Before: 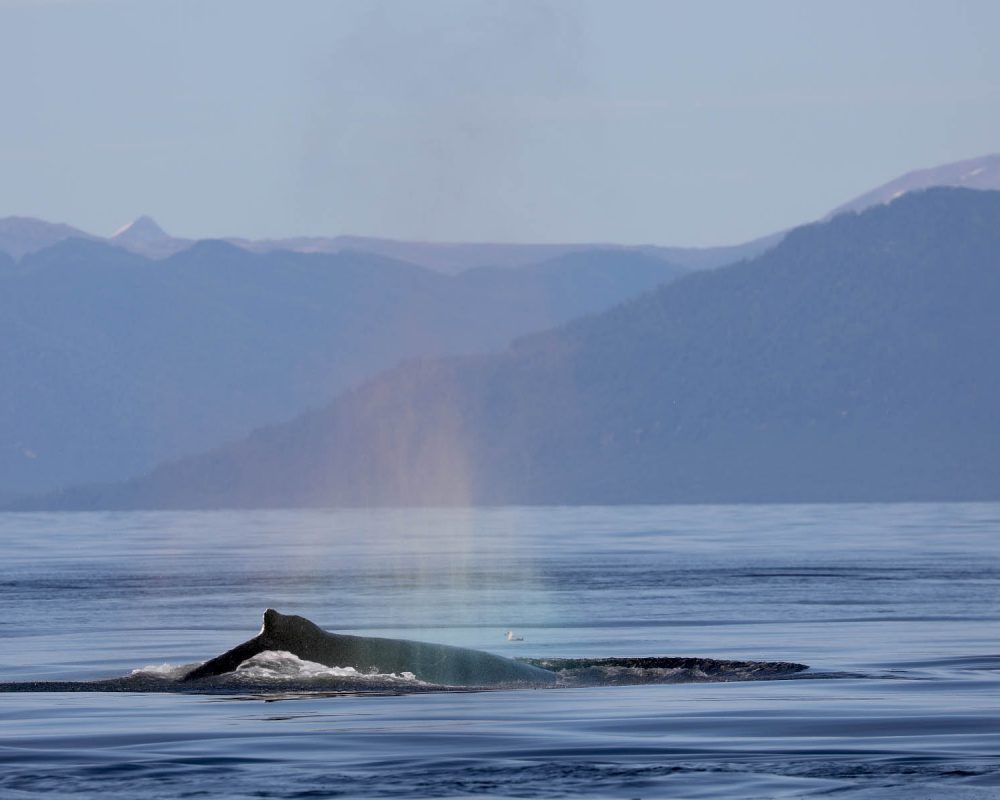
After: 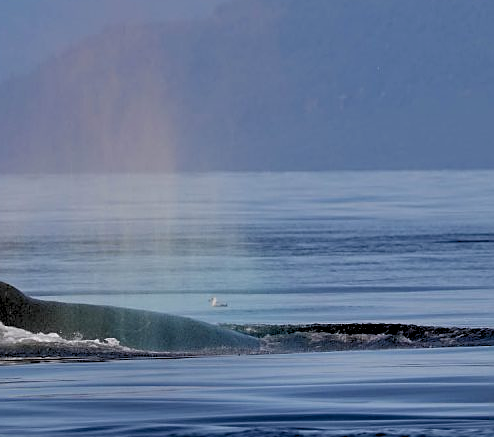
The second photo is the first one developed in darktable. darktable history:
shadows and highlights: soften with gaussian
rgb levels: preserve colors sum RGB, levels [[0.038, 0.433, 0.934], [0, 0.5, 1], [0, 0.5, 1]]
sharpen: on, module defaults
exposure: compensate highlight preservation false
contrast brightness saturation: brightness -0.09
crop: left 29.672%, top 41.786%, right 20.851%, bottom 3.487%
